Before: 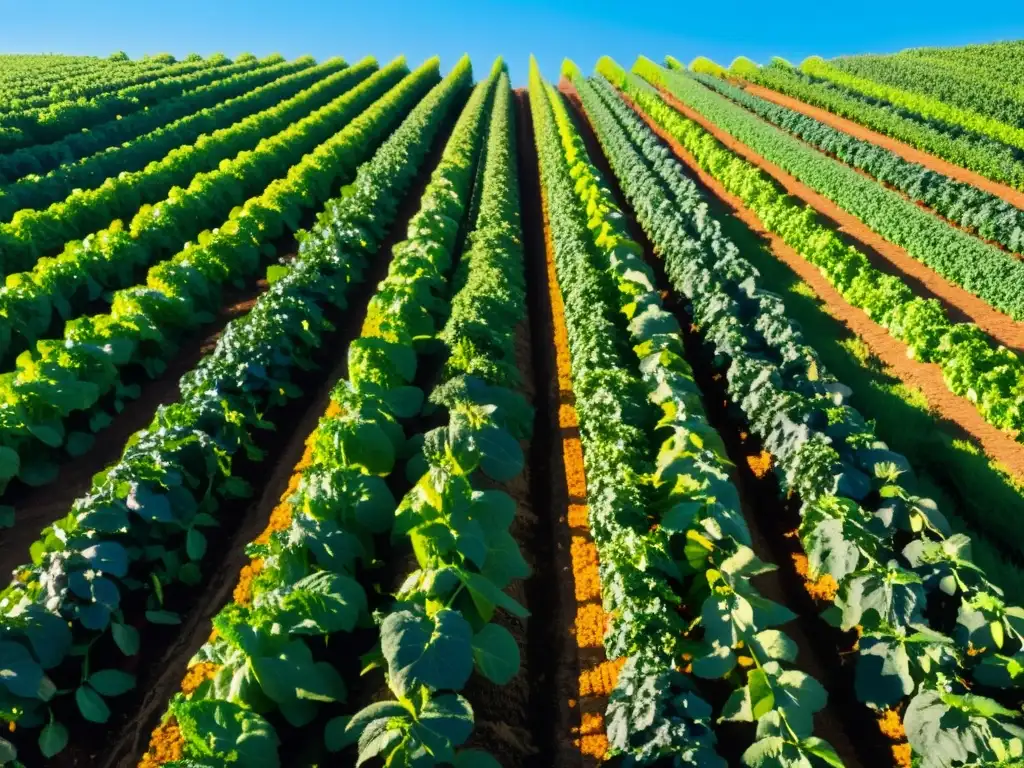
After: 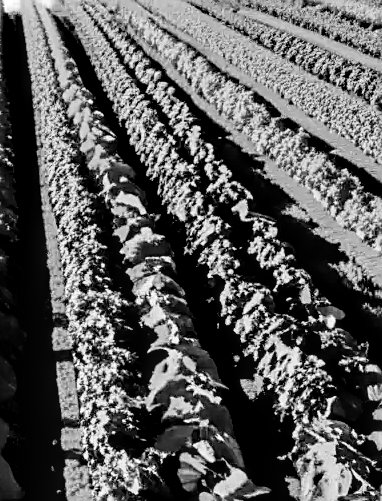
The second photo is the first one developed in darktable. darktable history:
local contrast: detail 150%
crop and rotate: left 49.512%, top 10.14%, right 13.18%, bottom 24.5%
exposure: black level correction 0.004, exposure 0.016 EV, compensate highlight preservation false
filmic rgb: black relative exposure -4.07 EV, white relative exposure 3 EV, hardness 3, contrast 1.495
sharpen: amount 0.75
color zones: curves: ch0 [(0, 0.613) (0.01, 0.613) (0.245, 0.448) (0.498, 0.529) (0.642, 0.665) (0.879, 0.777) (0.99, 0.613)]; ch1 [(0, 0) (0.143, 0) (0.286, 0) (0.429, 0) (0.571, 0) (0.714, 0) (0.857, 0)]
